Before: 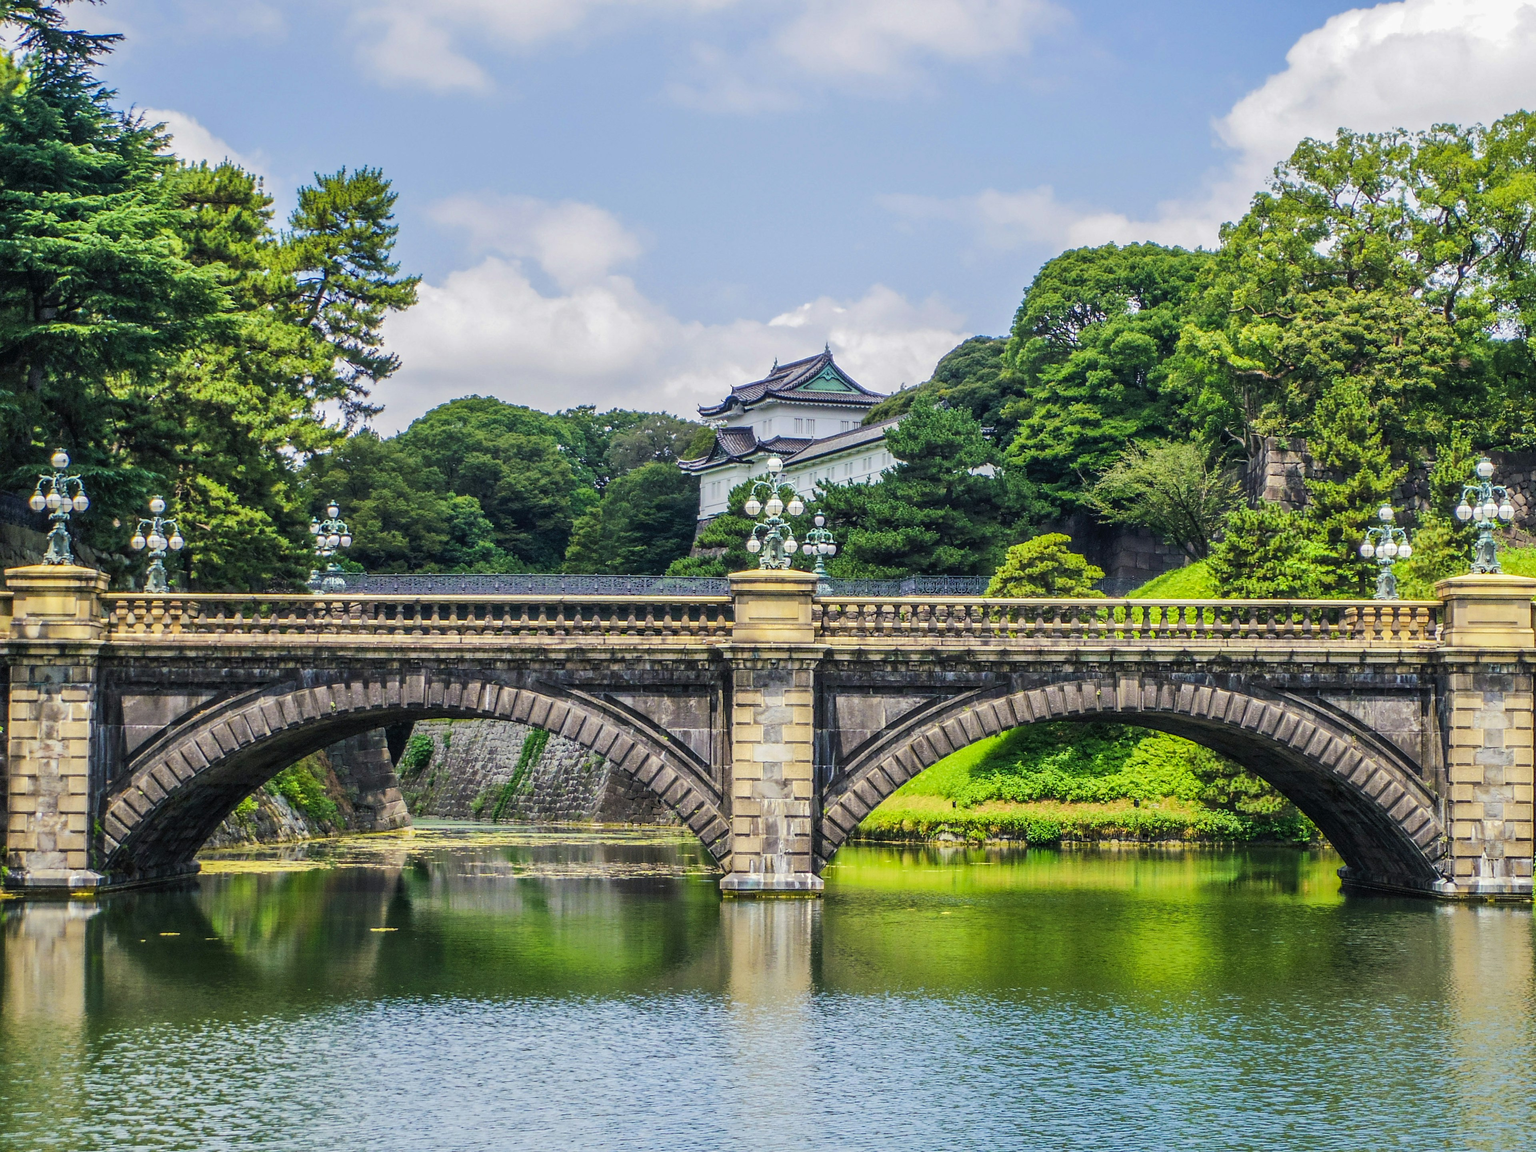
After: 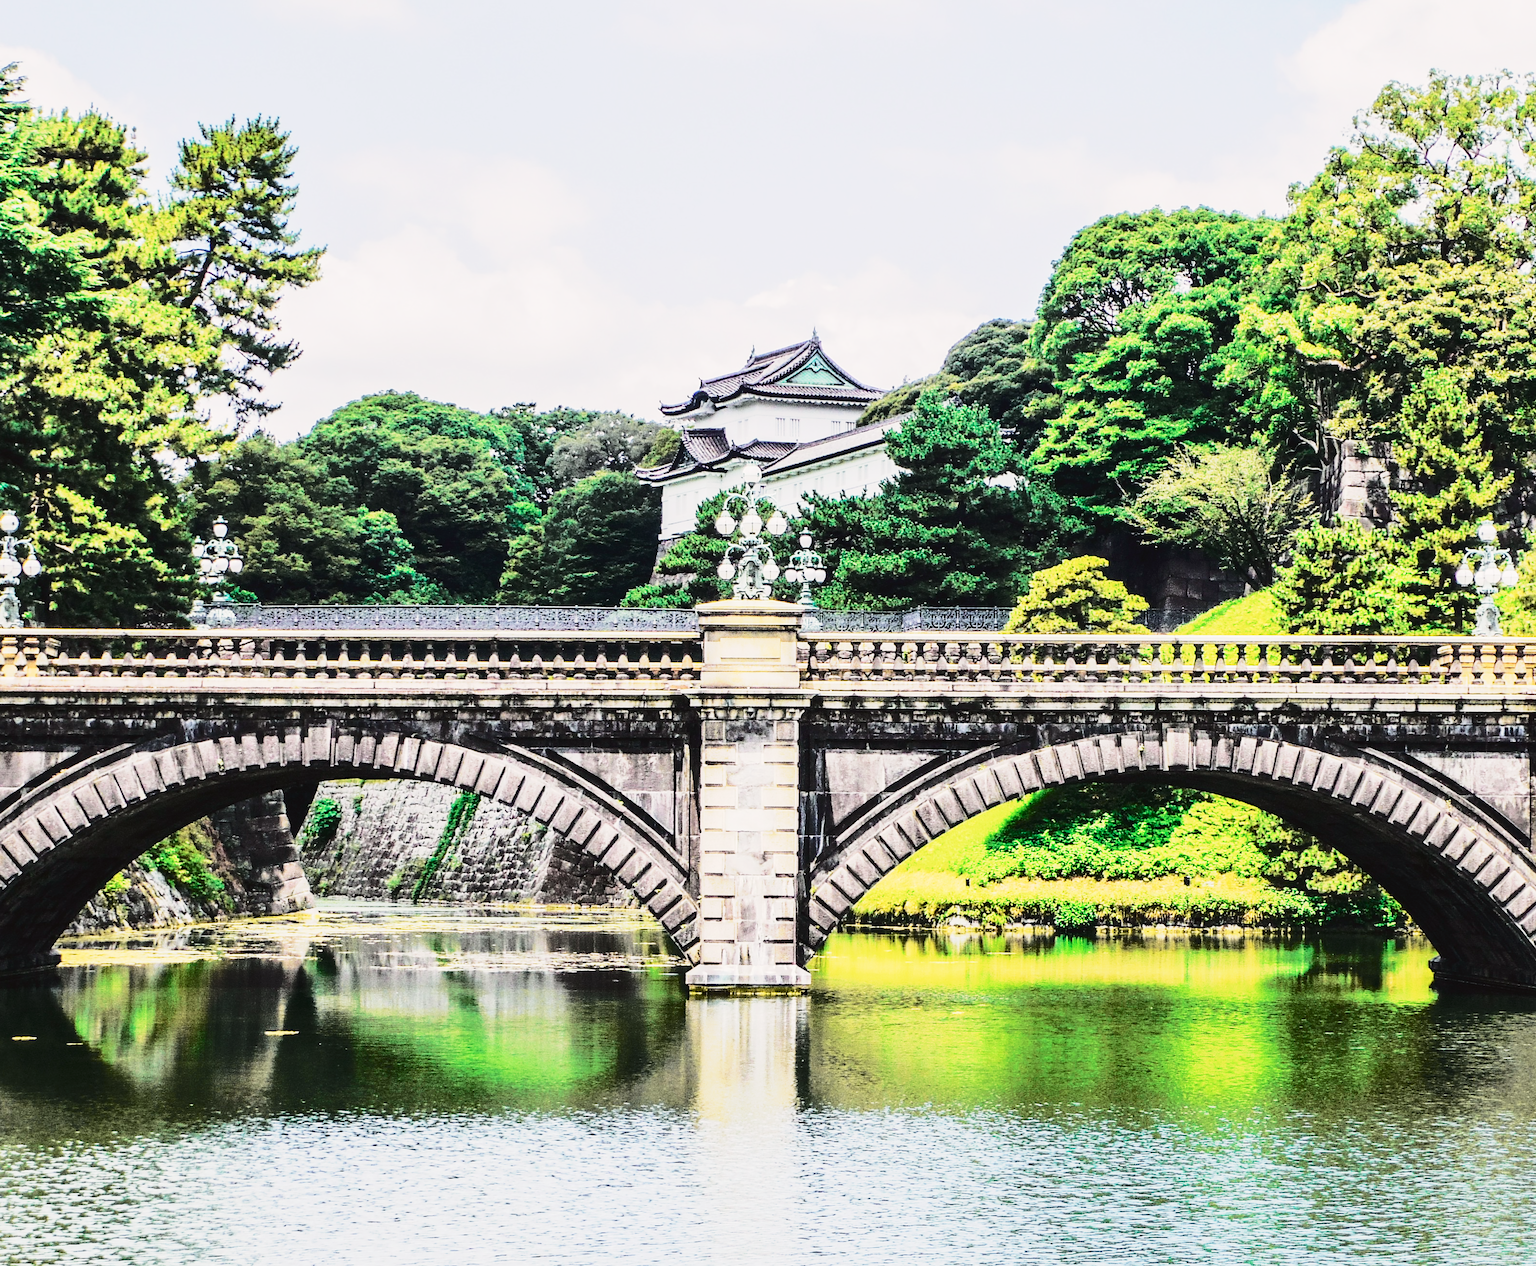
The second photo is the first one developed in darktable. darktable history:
tone equalizer: -8 EV -0.768 EV, -7 EV -0.709 EV, -6 EV -0.629 EV, -5 EV -0.388 EV, -3 EV 0.396 EV, -2 EV 0.6 EV, -1 EV 0.674 EV, +0 EV 0.736 EV, edges refinement/feathering 500, mask exposure compensation -1.25 EV, preserve details no
crop: left 9.766%, top 6.205%, right 7.107%, bottom 2.417%
base curve: curves: ch0 [(0, 0) (0.088, 0.125) (0.176, 0.251) (0.354, 0.501) (0.613, 0.749) (1, 0.877)], preserve colors none
contrast brightness saturation: contrast 0.222
tone curve: curves: ch0 [(0, 0.032) (0.094, 0.08) (0.265, 0.208) (0.41, 0.417) (0.485, 0.524) (0.638, 0.673) (0.845, 0.828) (0.994, 0.964)]; ch1 [(0, 0) (0.161, 0.092) (0.37, 0.302) (0.437, 0.456) (0.469, 0.482) (0.498, 0.504) (0.576, 0.583) (0.644, 0.638) (0.725, 0.765) (1, 1)]; ch2 [(0, 0) (0.352, 0.403) (0.45, 0.469) (0.502, 0.504) (0.54, 0.521) (0.589, 0.576) (1, 1)], color space Lab, independent channels, preserve colors none
exposure: exposure 0.2 EV, compensate highlight preservation false
